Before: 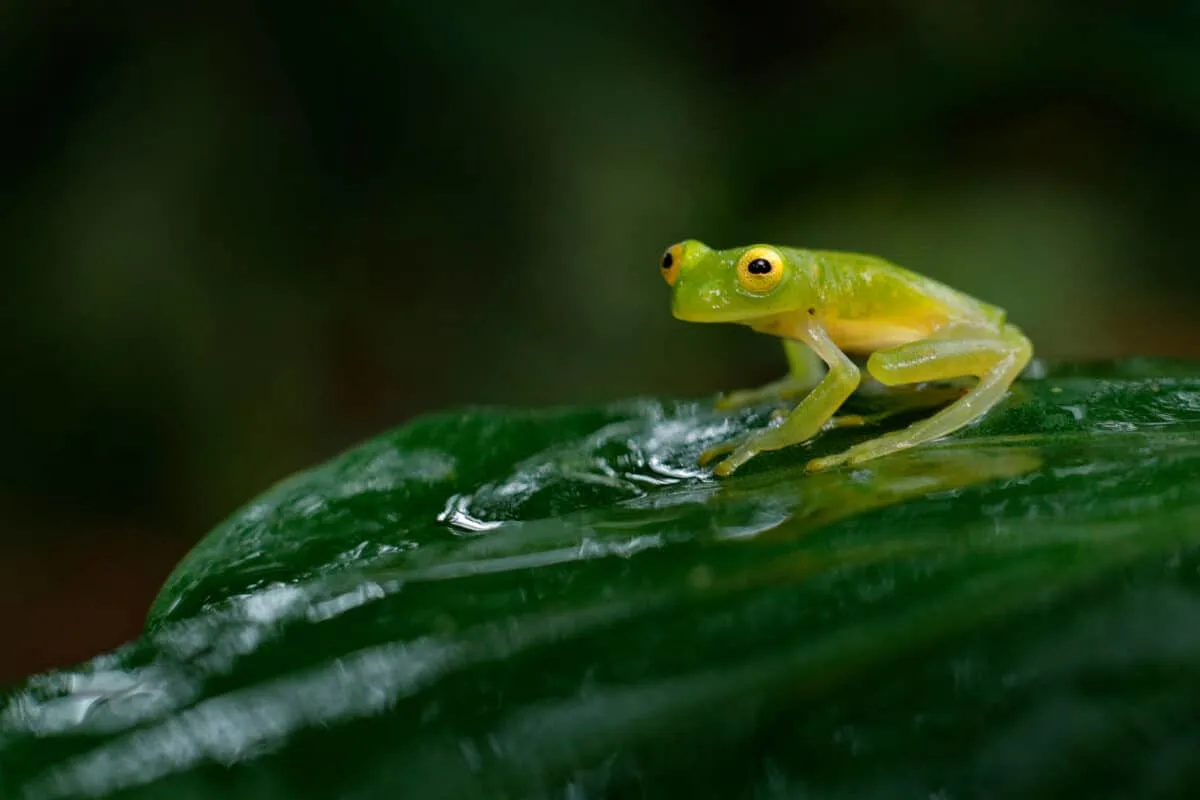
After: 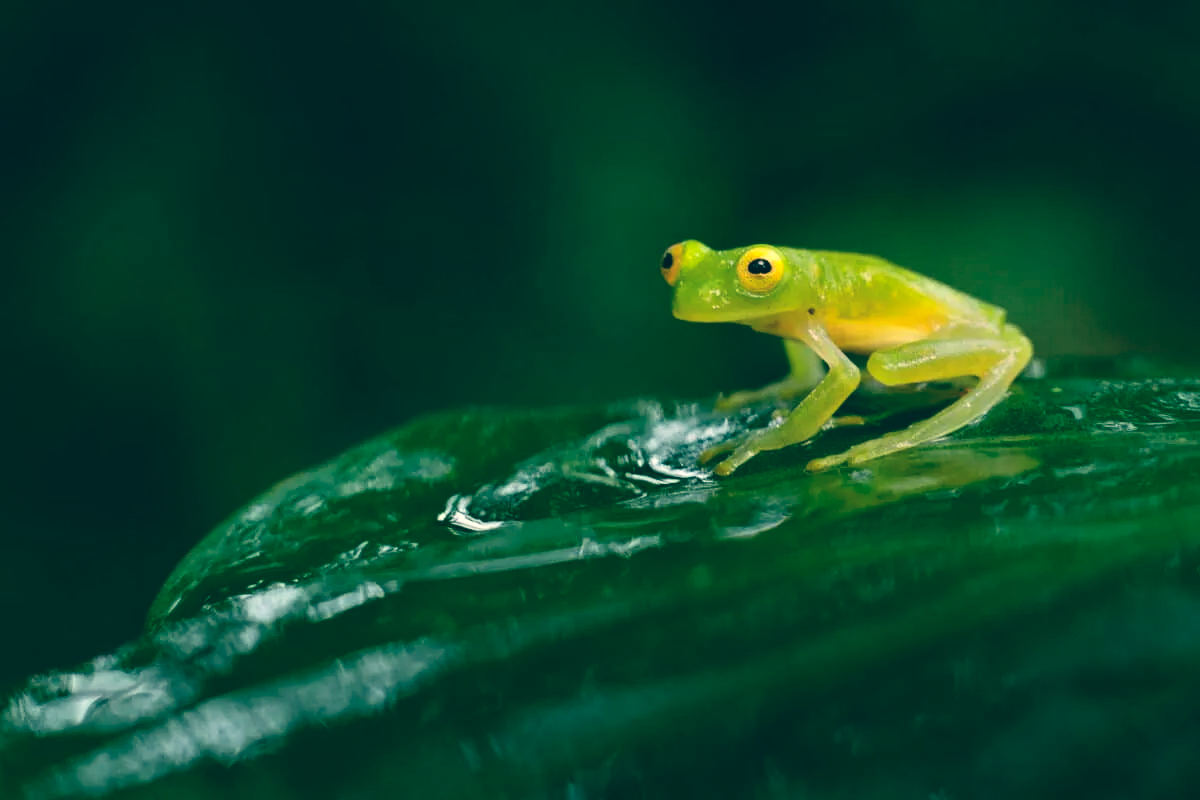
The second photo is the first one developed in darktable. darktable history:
color balance: lift [1.005, 0.99, 1.007, 1.01], gamma [1, 0.979, 1.011, 1.021], gain [0.923, 1.098, 1.025, 0.902], input saturation 90.45%, contrast 7.73%, output saturation 105.91%
contrast brightness saturation: contrast 0.2, brightness 0.16, saturation 0.22
